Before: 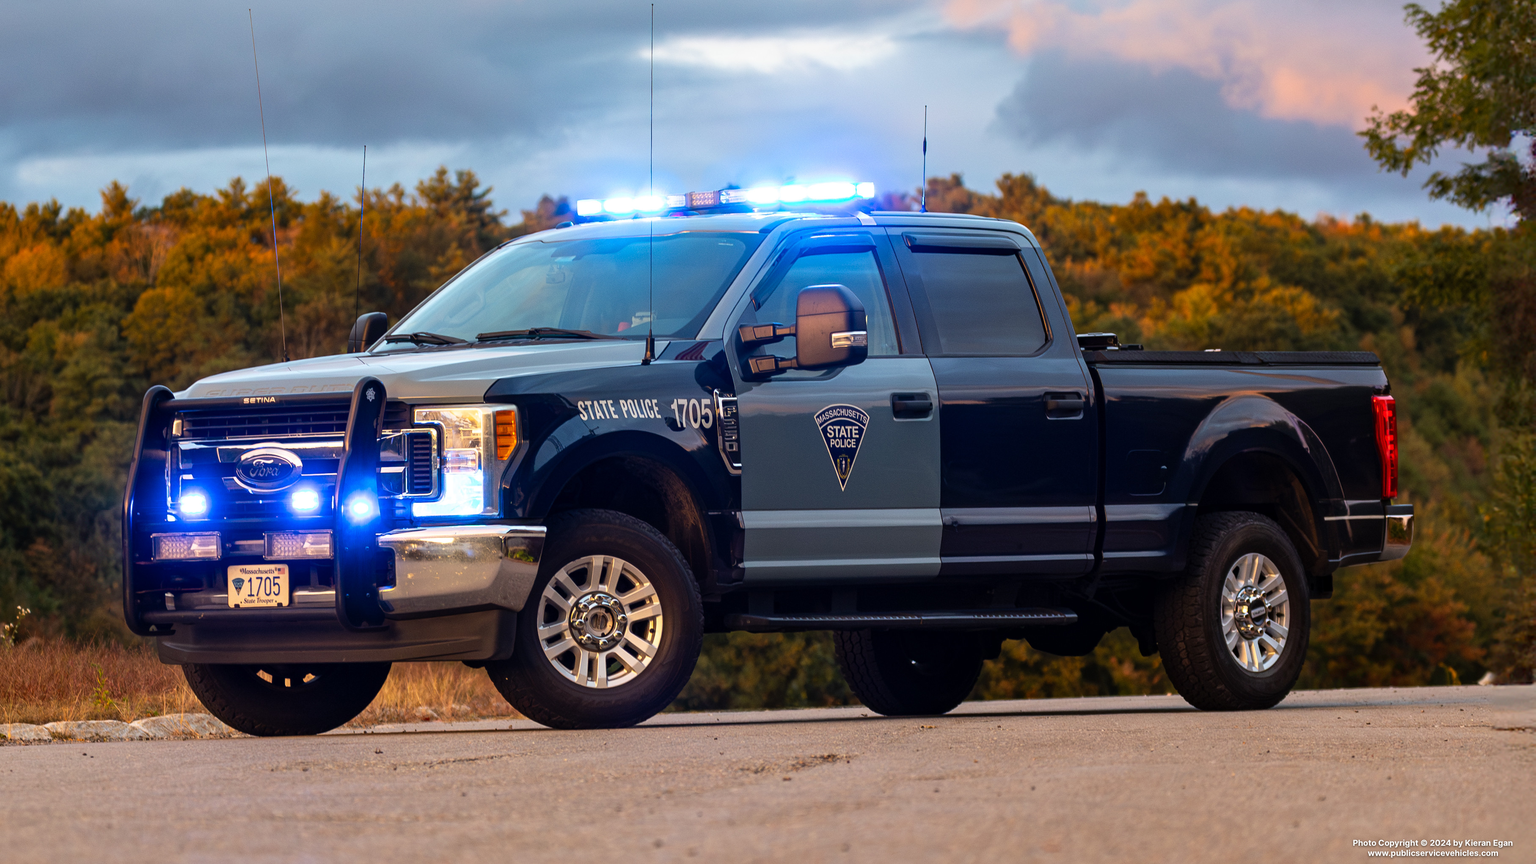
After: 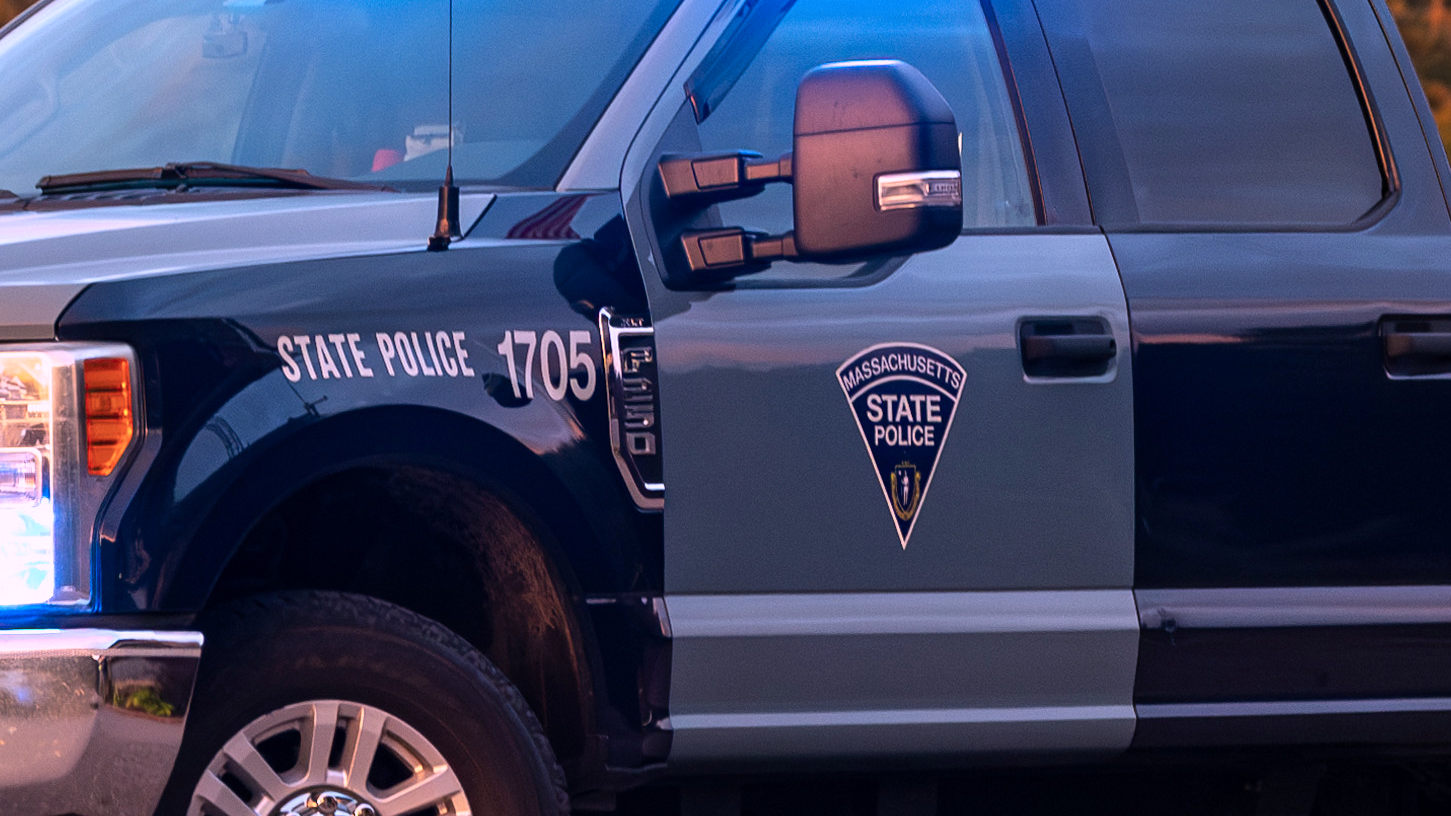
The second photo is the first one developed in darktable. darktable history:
crop: left 30%, top 30%, right 30%, bottom 30%
color correction: highlights a* 15.46, highlights b* -20.56
